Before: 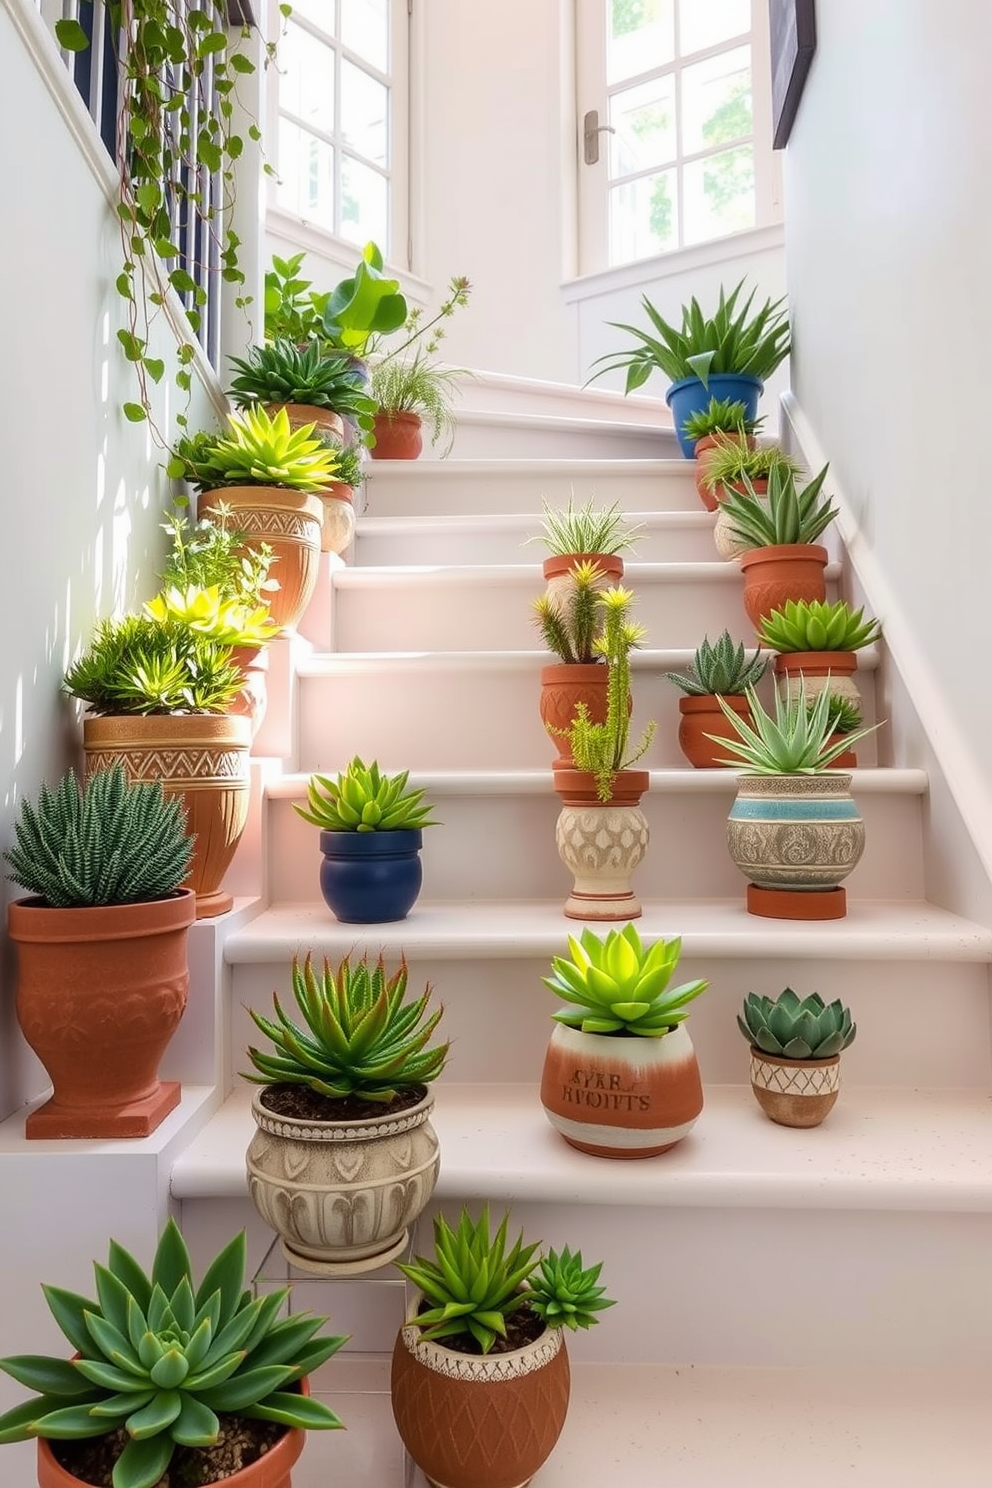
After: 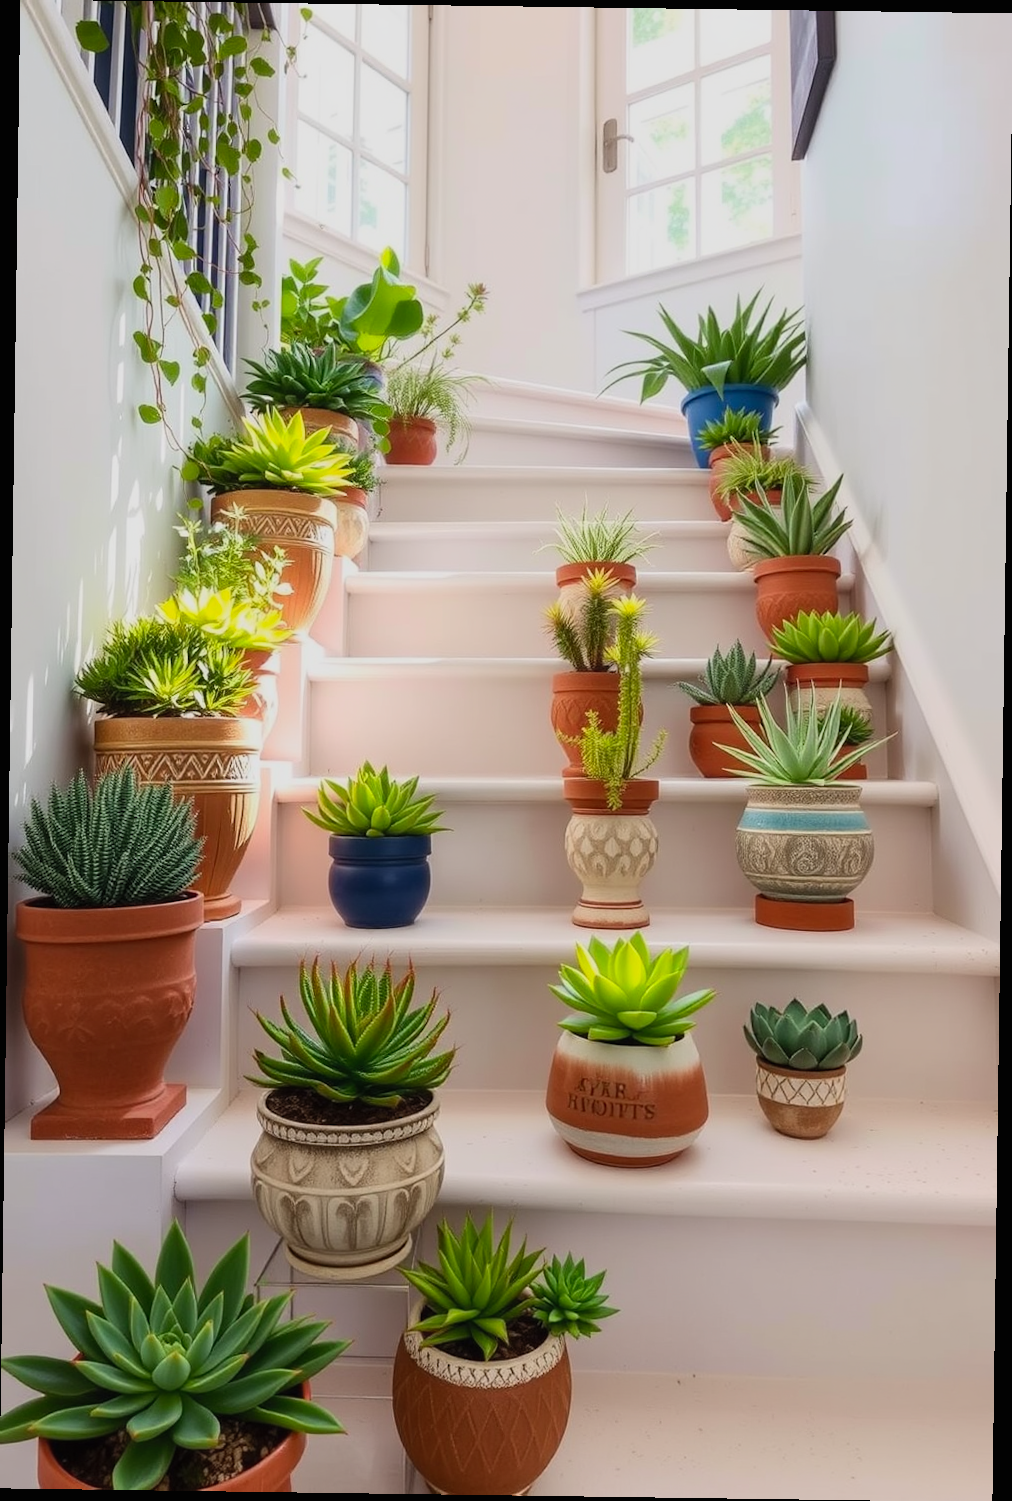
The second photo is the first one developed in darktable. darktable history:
exposure: black level correction 0, exposure -0.721 EV, compensate highlight preservation false
rotate and perspective: rotation 0.8°, automatic cropping off
contrast brightness saturation: contrast 0.2, brightness 0.16, saturation 0.22
